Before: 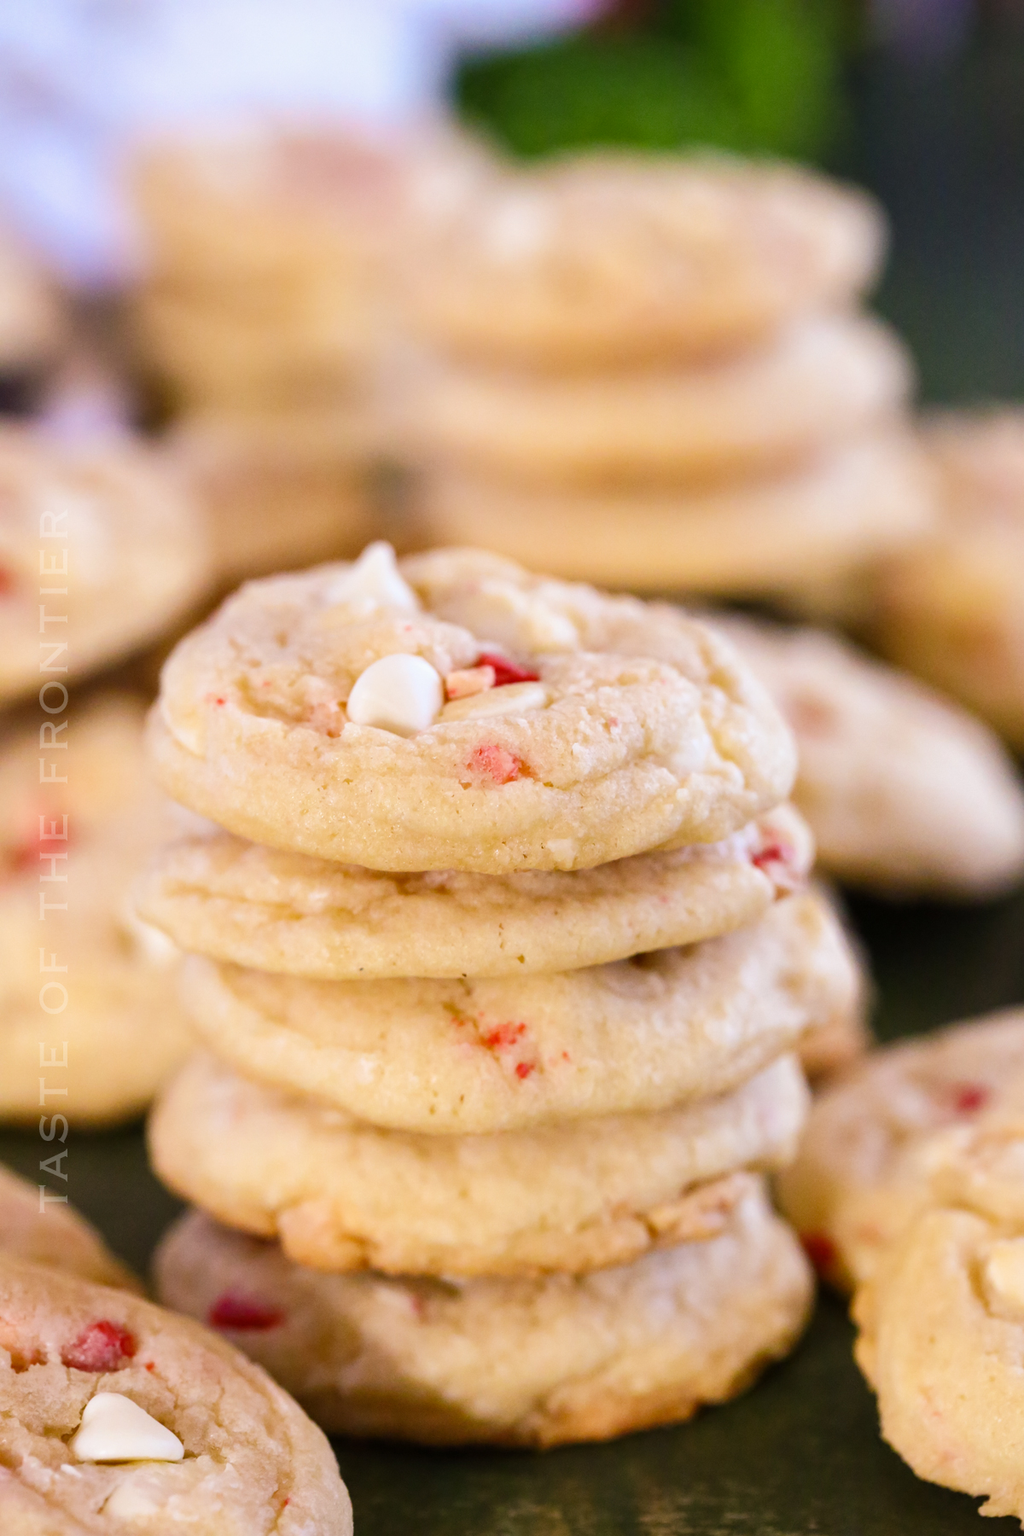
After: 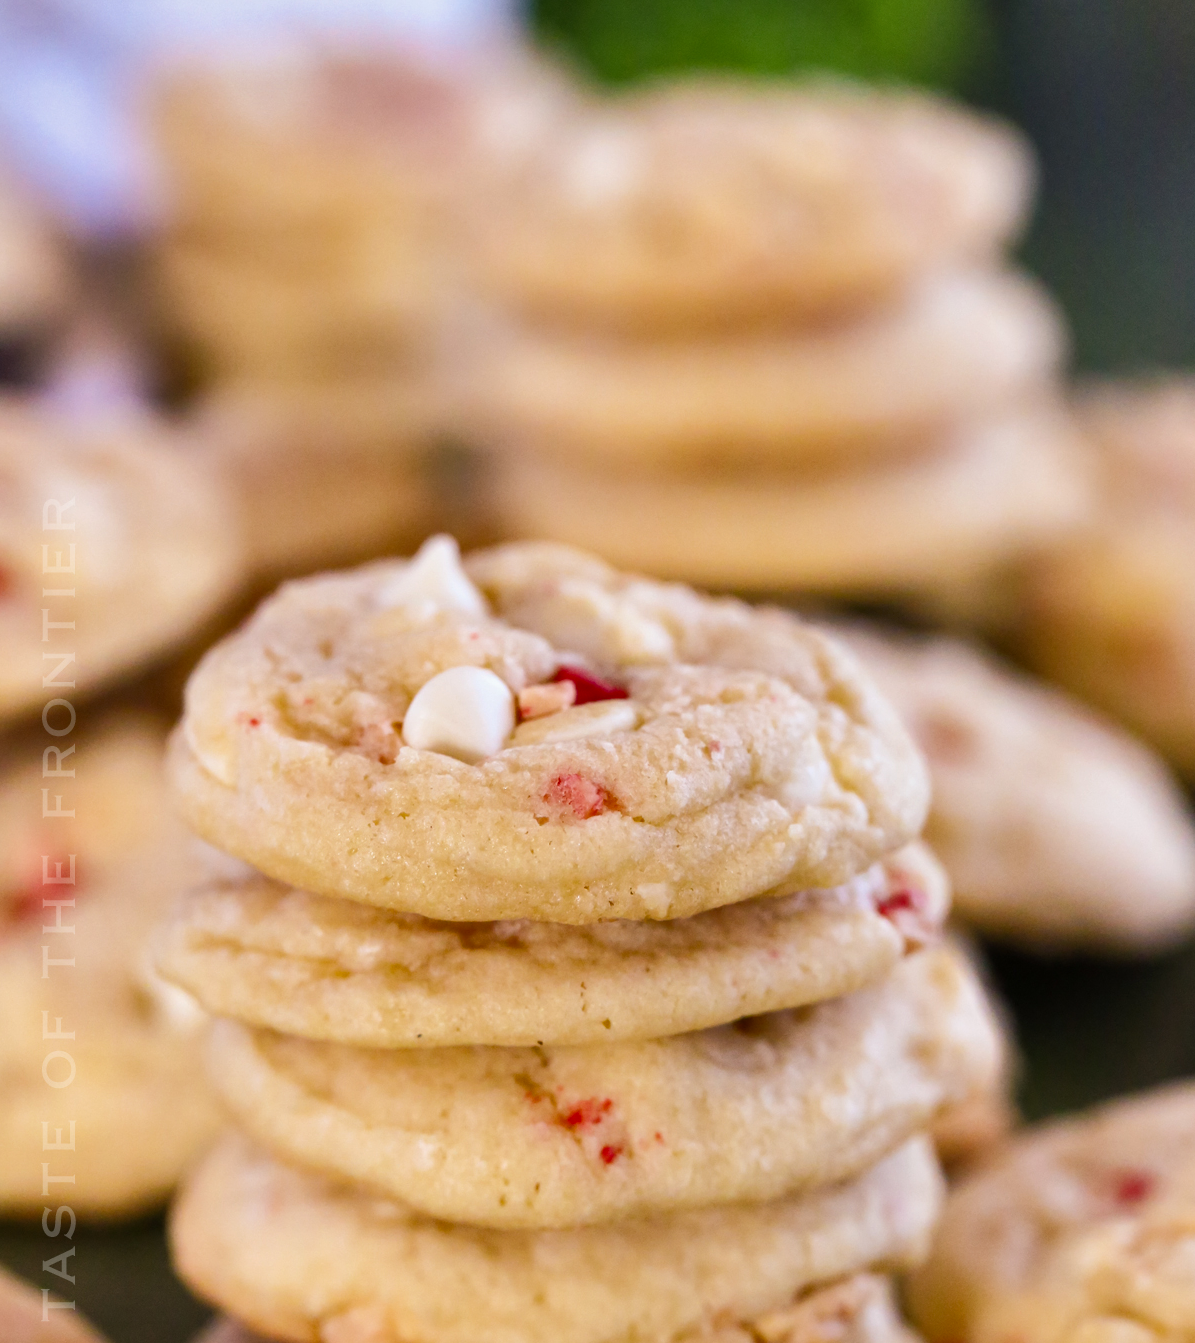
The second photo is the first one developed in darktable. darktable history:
crop: left 0.338%, top 5.56%, bottom 19.807%
sharpen: radius 5.369, amount 0.311, threshold 25.976
shadows and highlights: soften with gaussian
